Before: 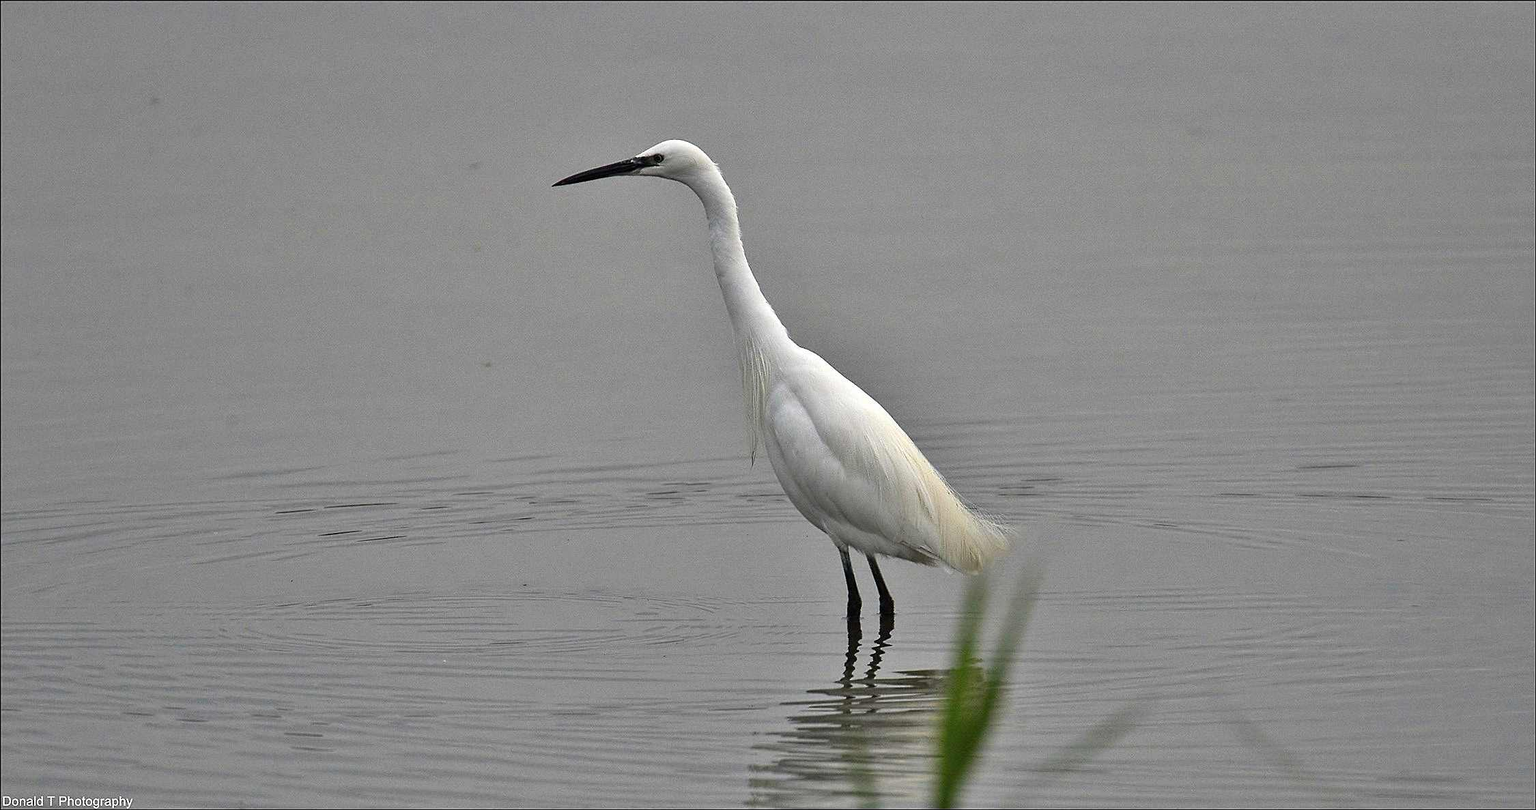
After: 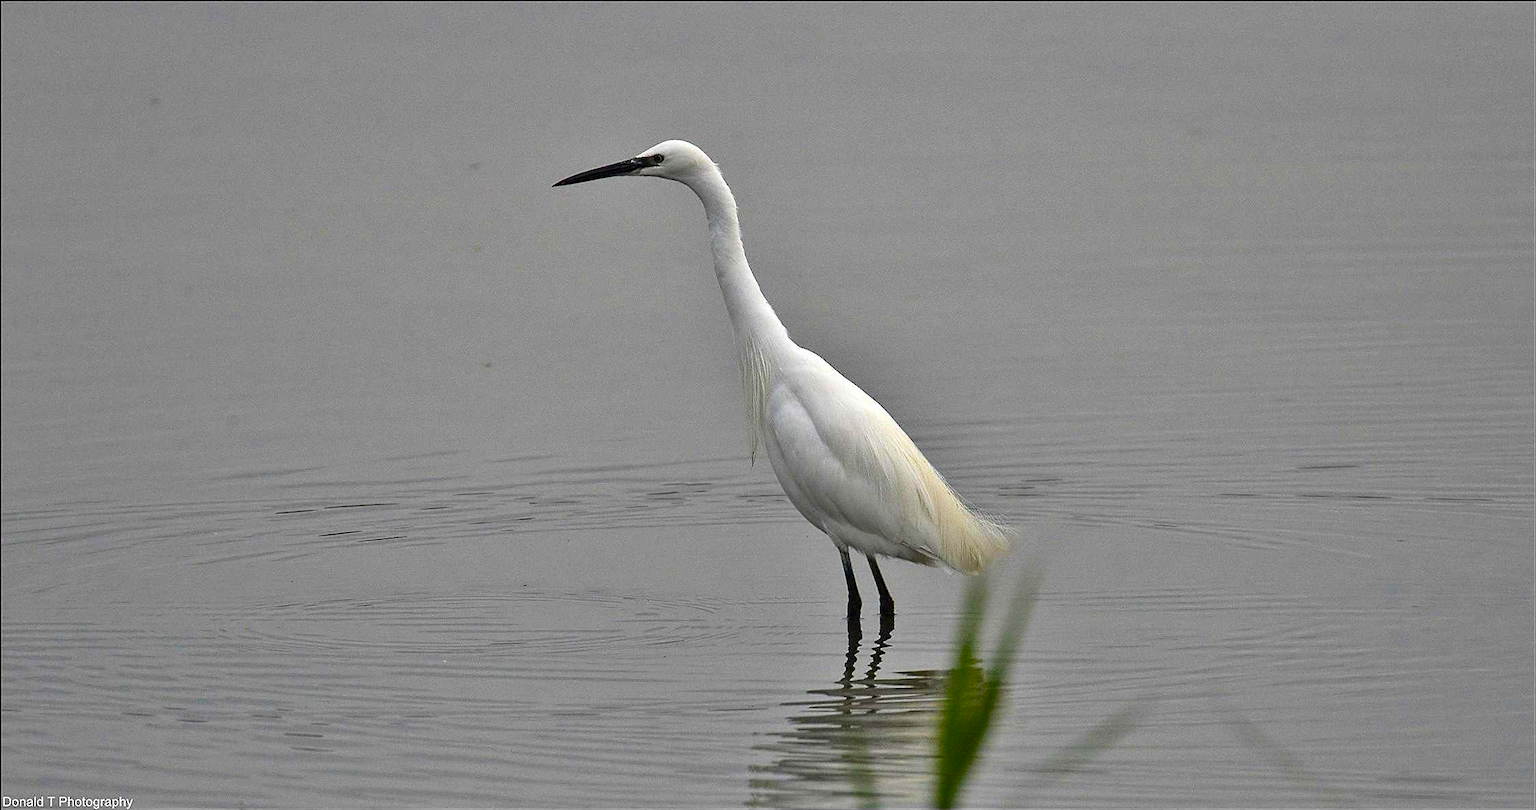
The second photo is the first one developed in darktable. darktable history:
color balance rgb: perceptual saturation grading › global saturation 30.527%, saturation formula JzAzBz (2021)
